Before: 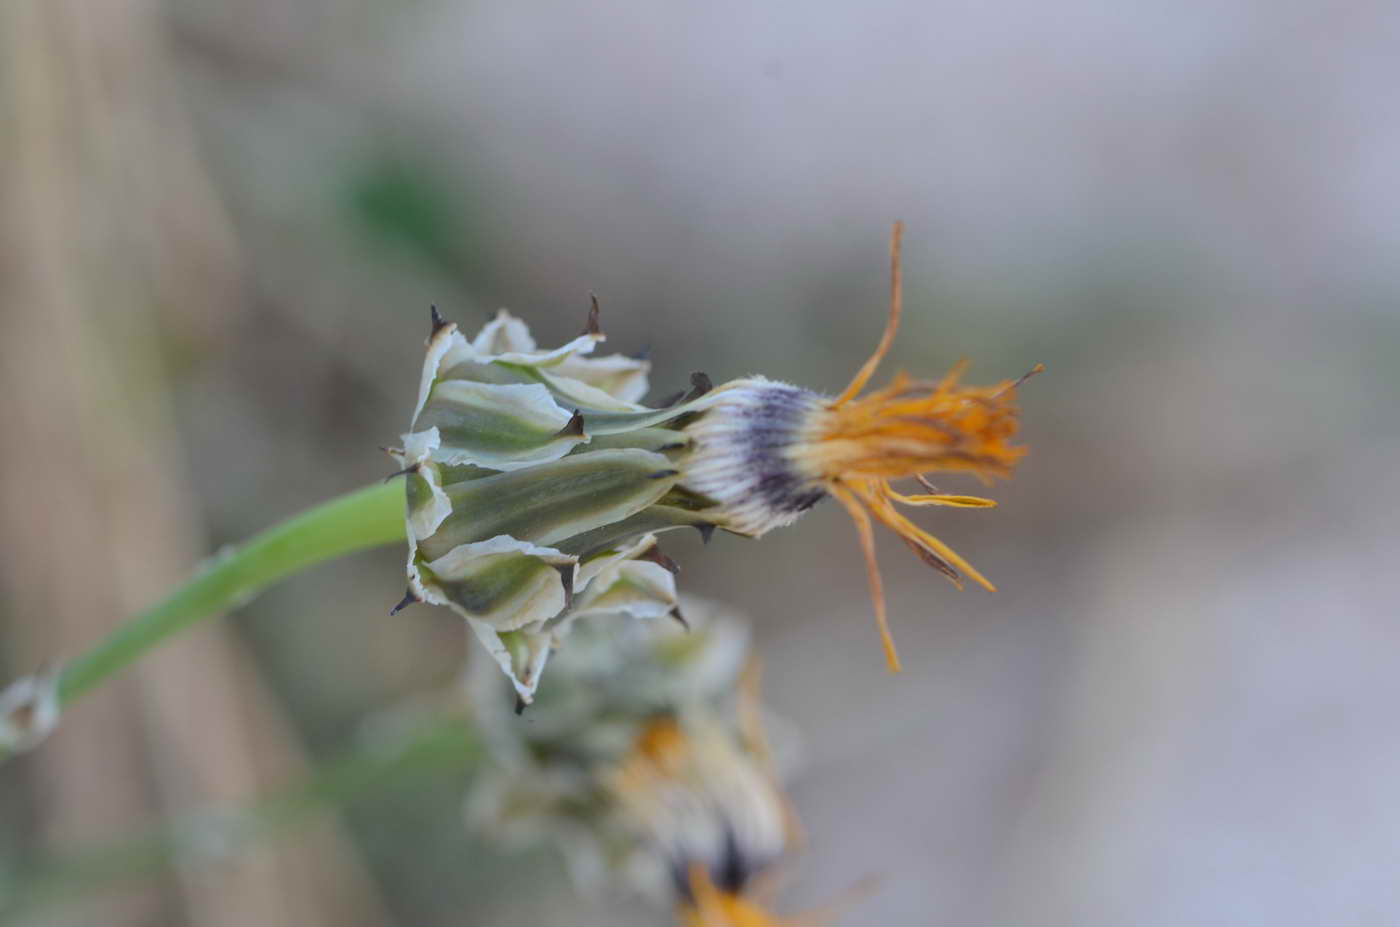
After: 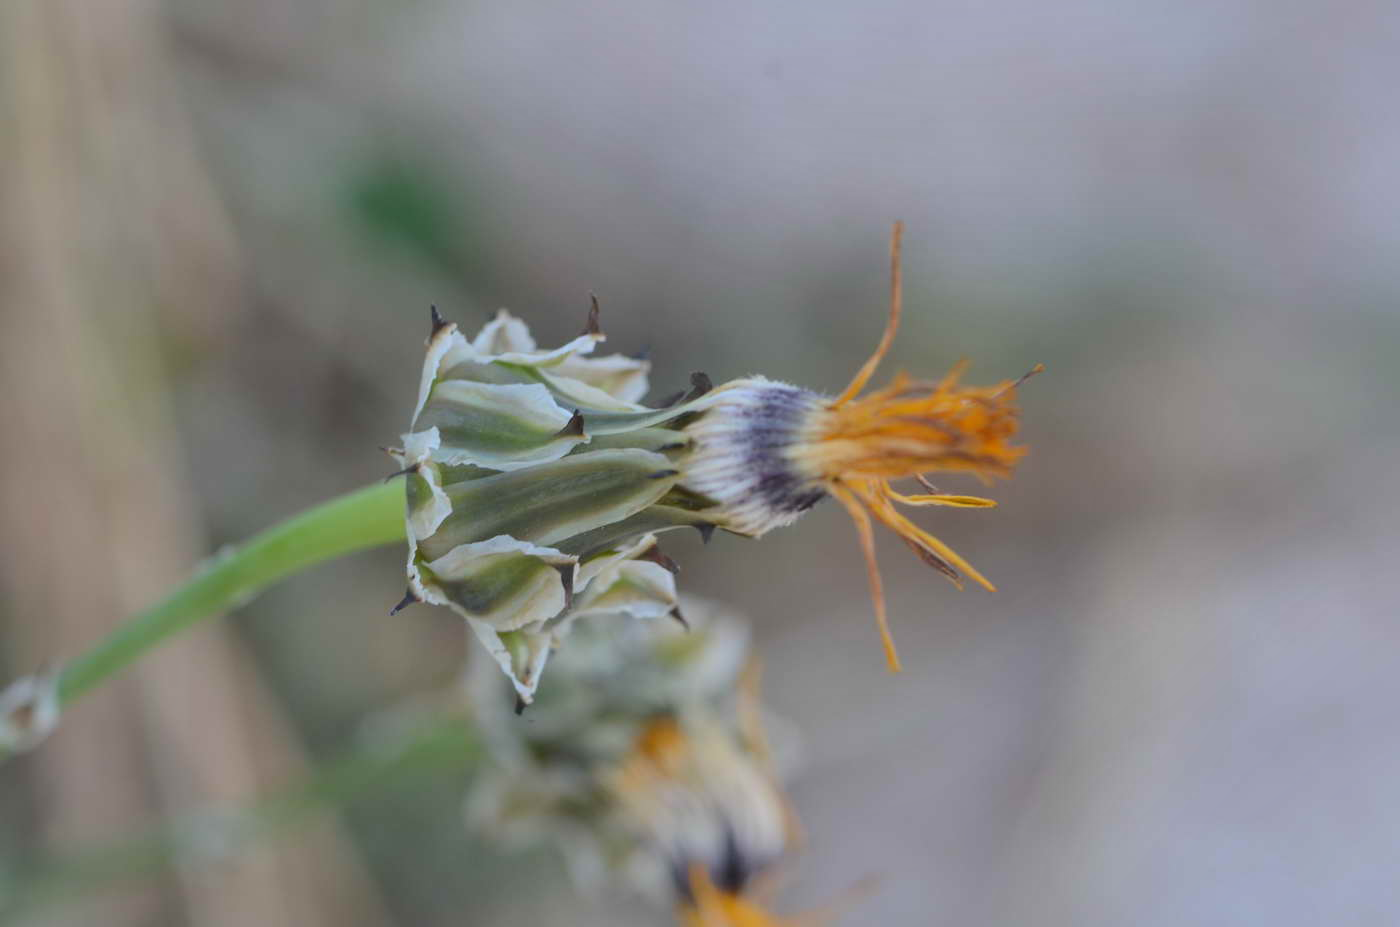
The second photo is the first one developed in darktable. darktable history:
shadows and highlights: shadows 29.84
